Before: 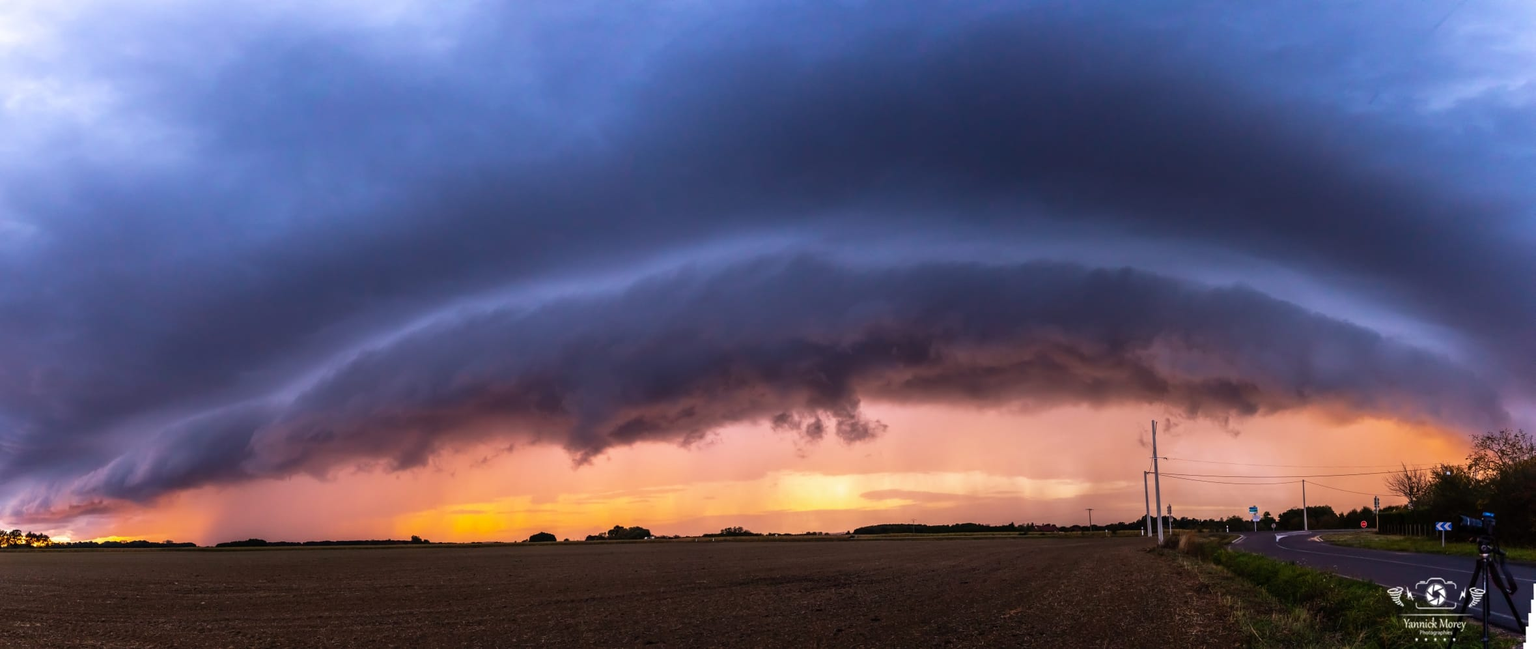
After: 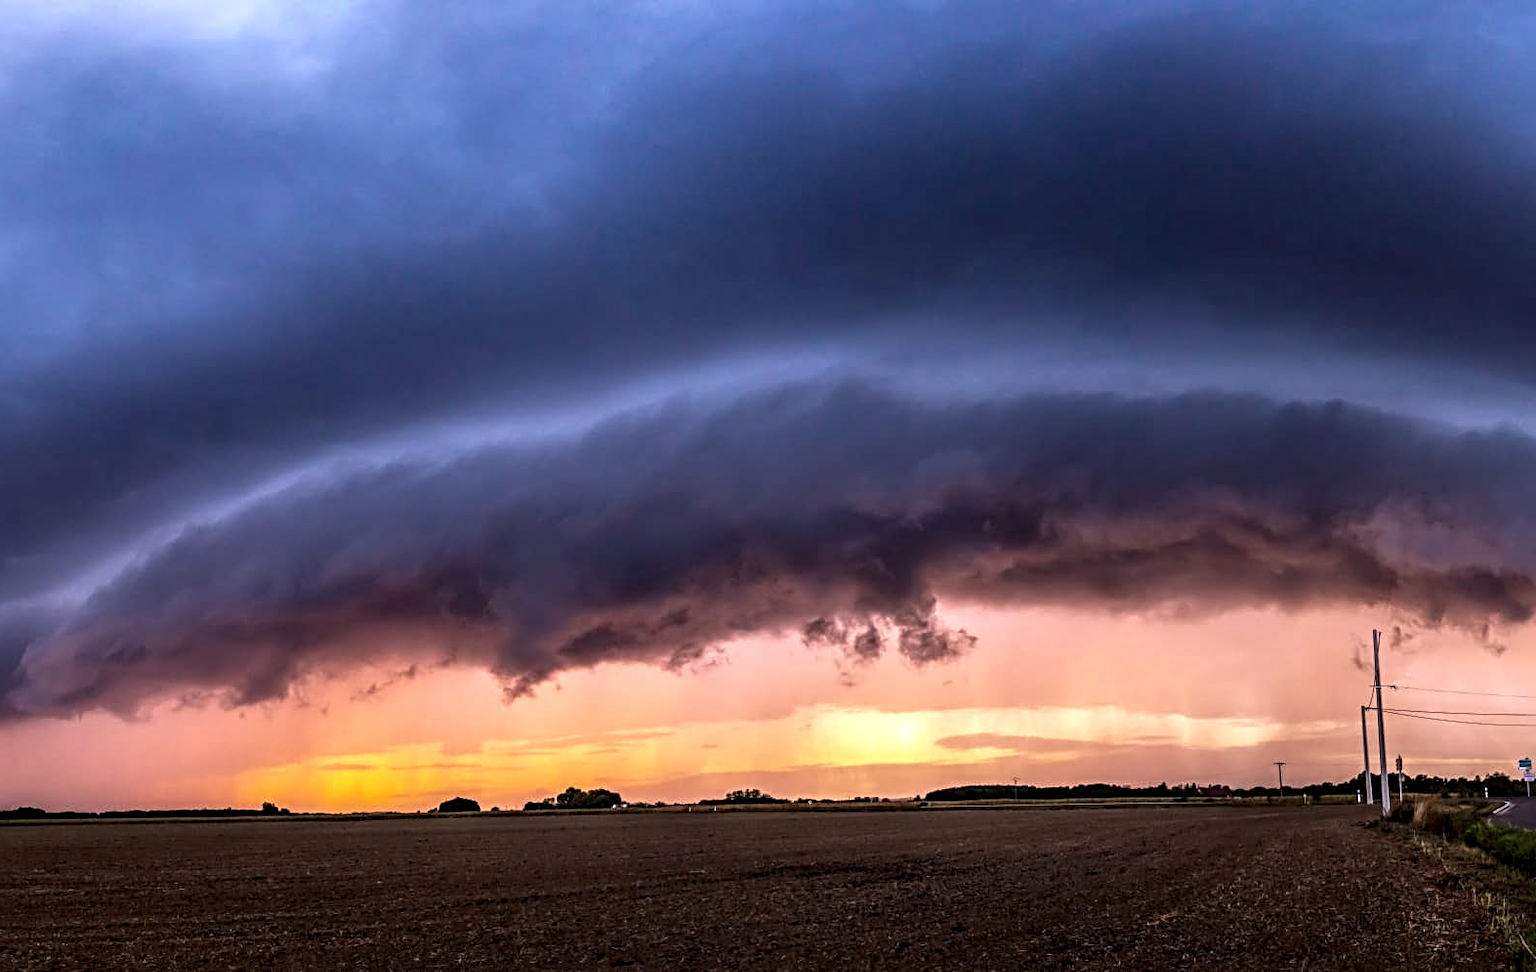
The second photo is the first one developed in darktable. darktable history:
sharpen: radius 3.96
local contrast: highlights 60%, shadows 64%, detail 160%
crop: left 15.419%, right 17.895%
